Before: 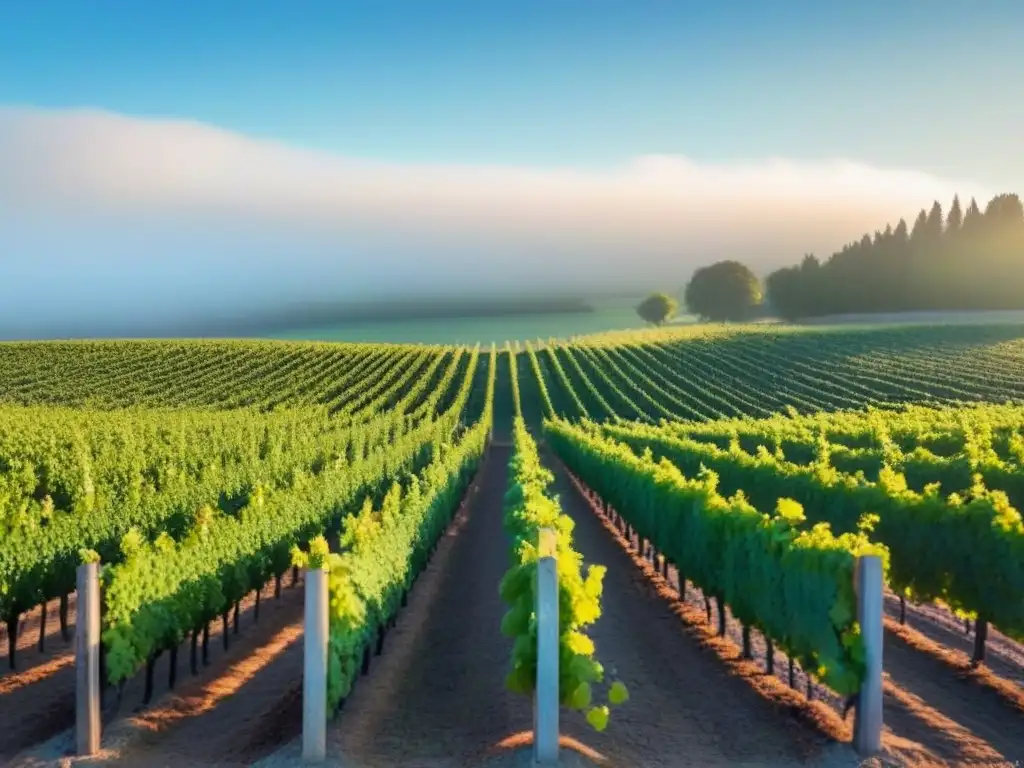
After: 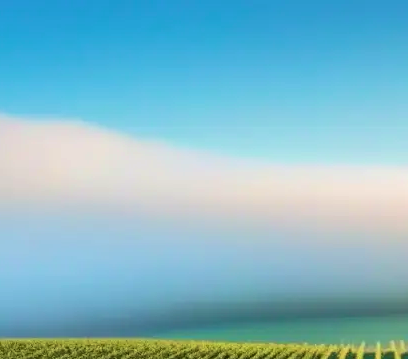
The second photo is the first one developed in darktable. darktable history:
crop and rotate: left 11.304%, top 0.088%, right 48.832%, bottom 53.106%
velvia: strength 37.19%
